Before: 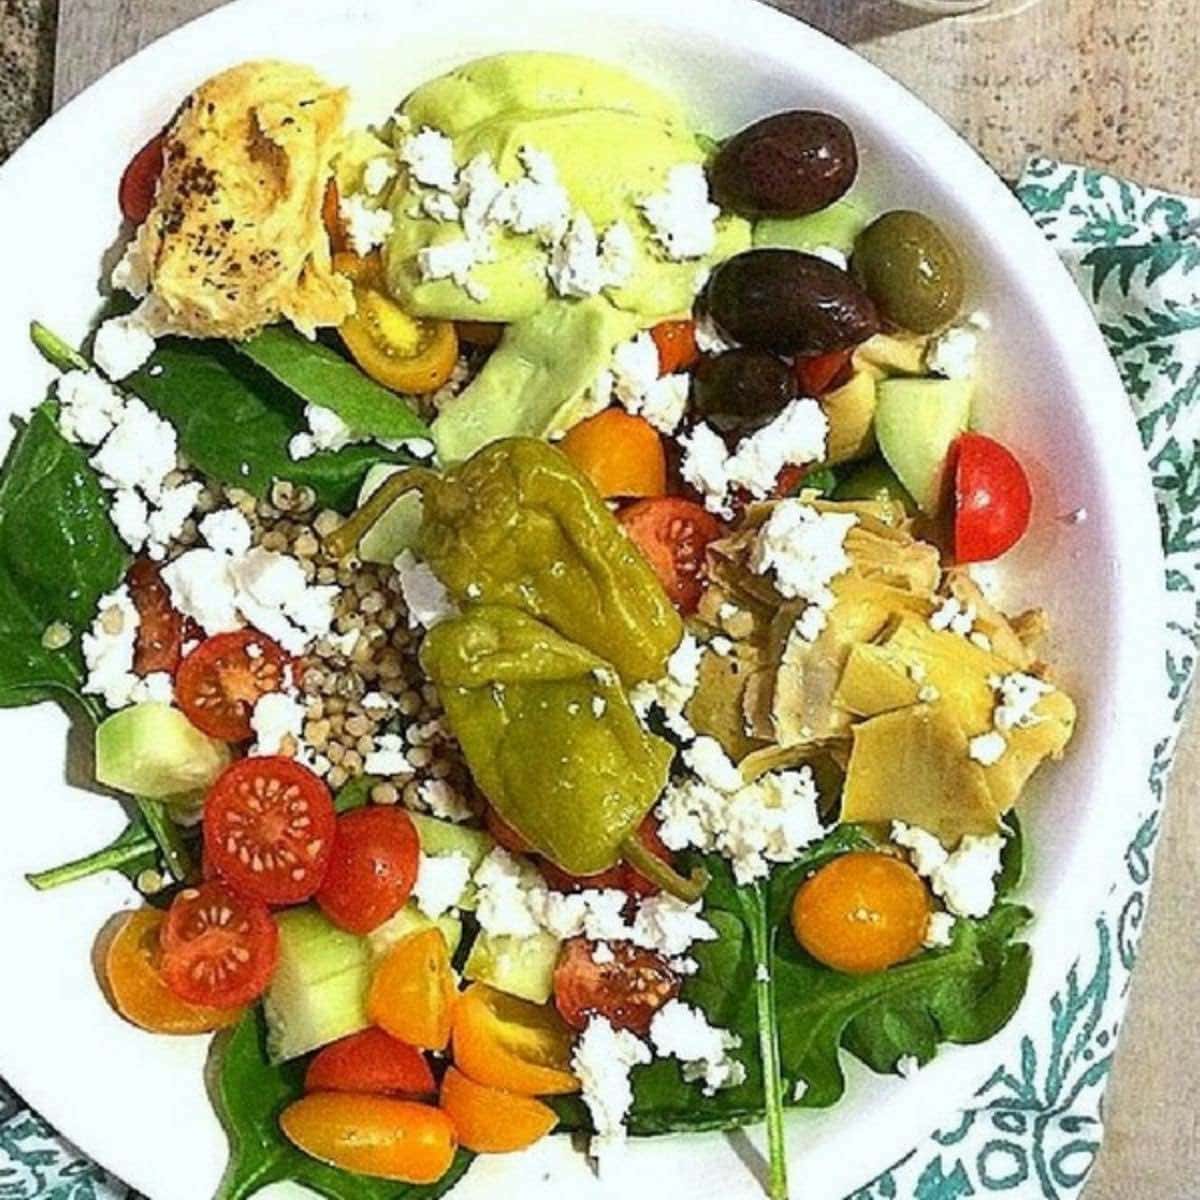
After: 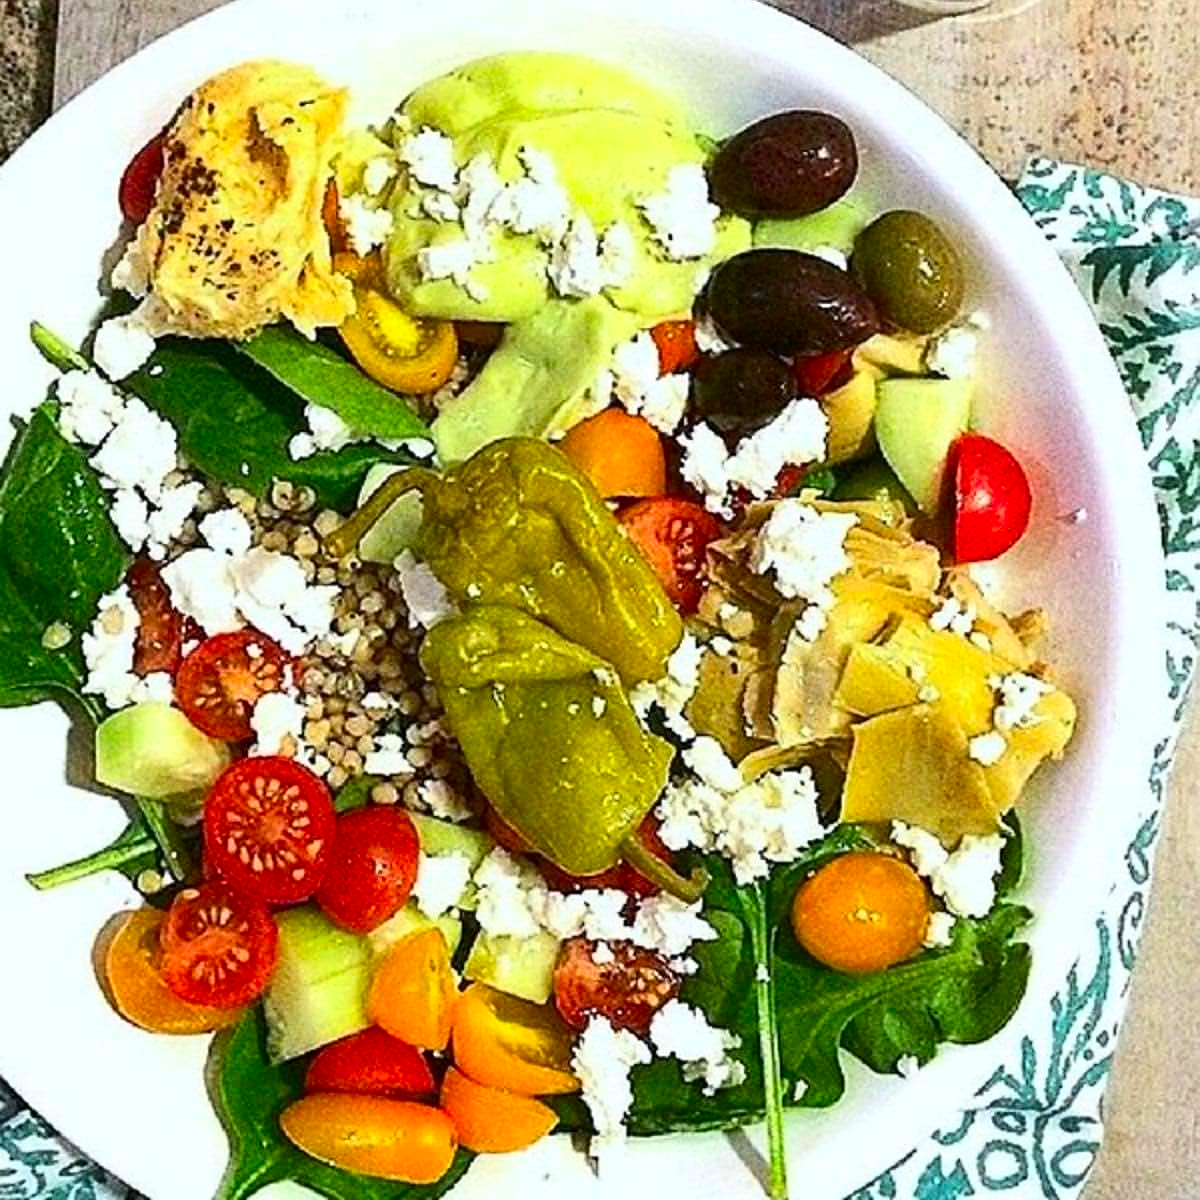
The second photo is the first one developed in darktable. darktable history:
sharpen: radius 1.559, amount 0.373, threshold 1.271
exposure: exposure 0.014 EV, compensate highlight preservation false
contrast brightness saturation: contrast 0.18, saturation 0.3
